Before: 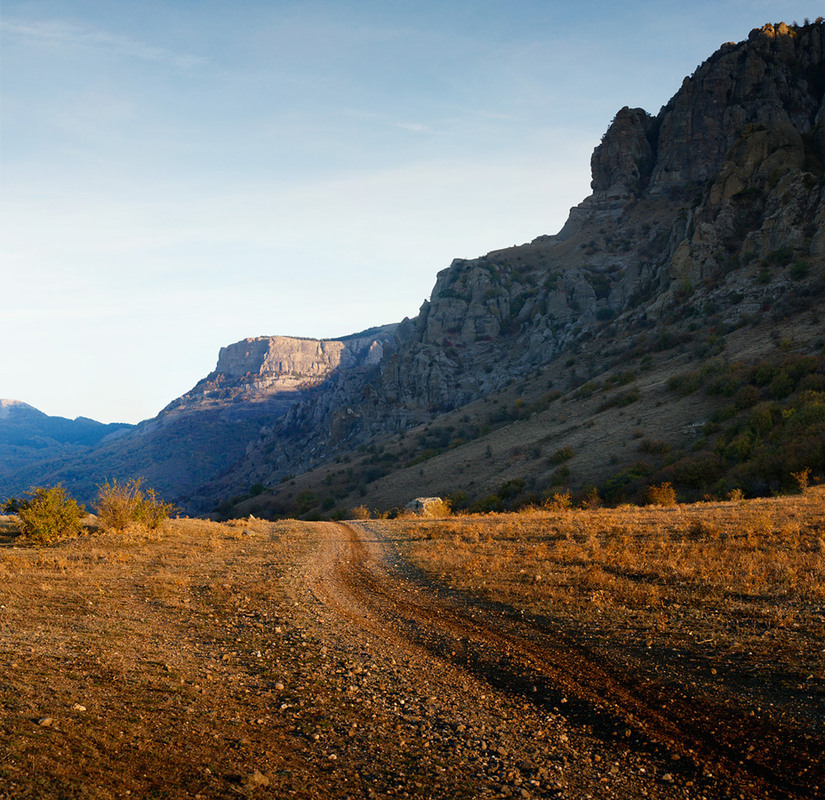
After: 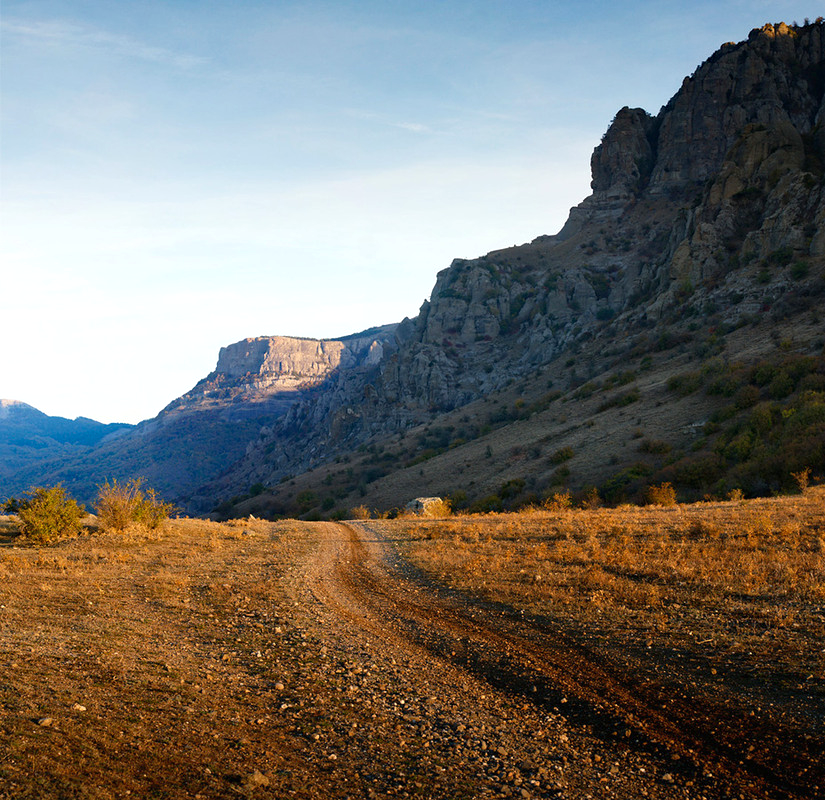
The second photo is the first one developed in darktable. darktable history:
exposure: exposure 0.2 EV, compensate highlight preservation false
haze removal: compatibility mode true, adaptive false
tone equalizer: on, module defaults
